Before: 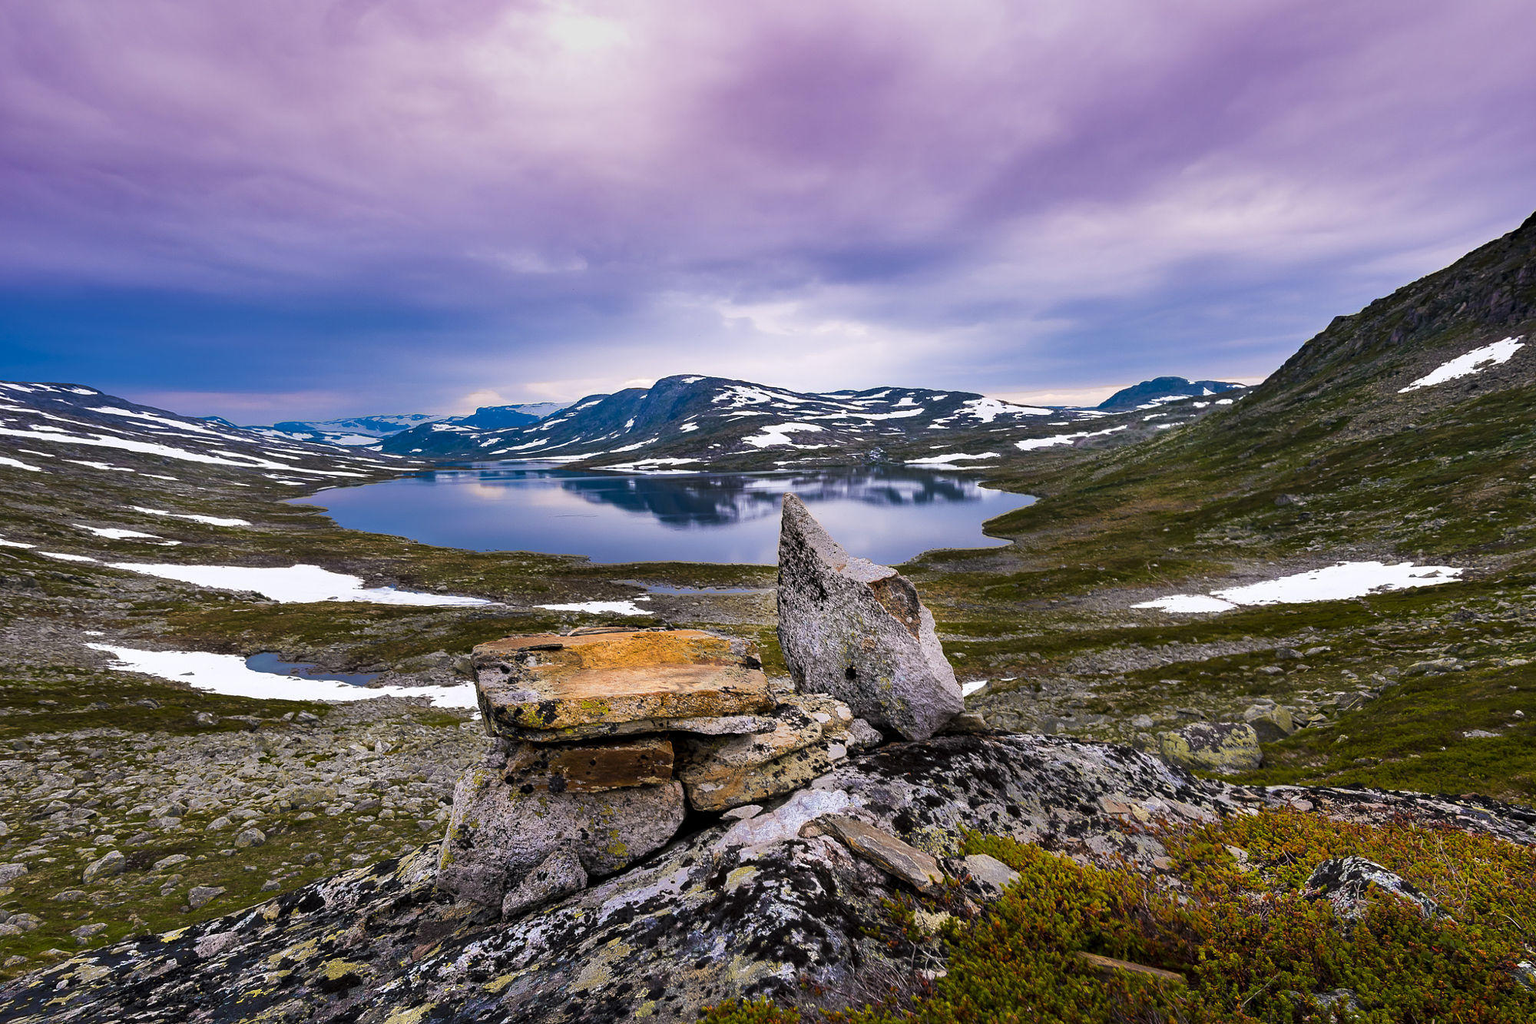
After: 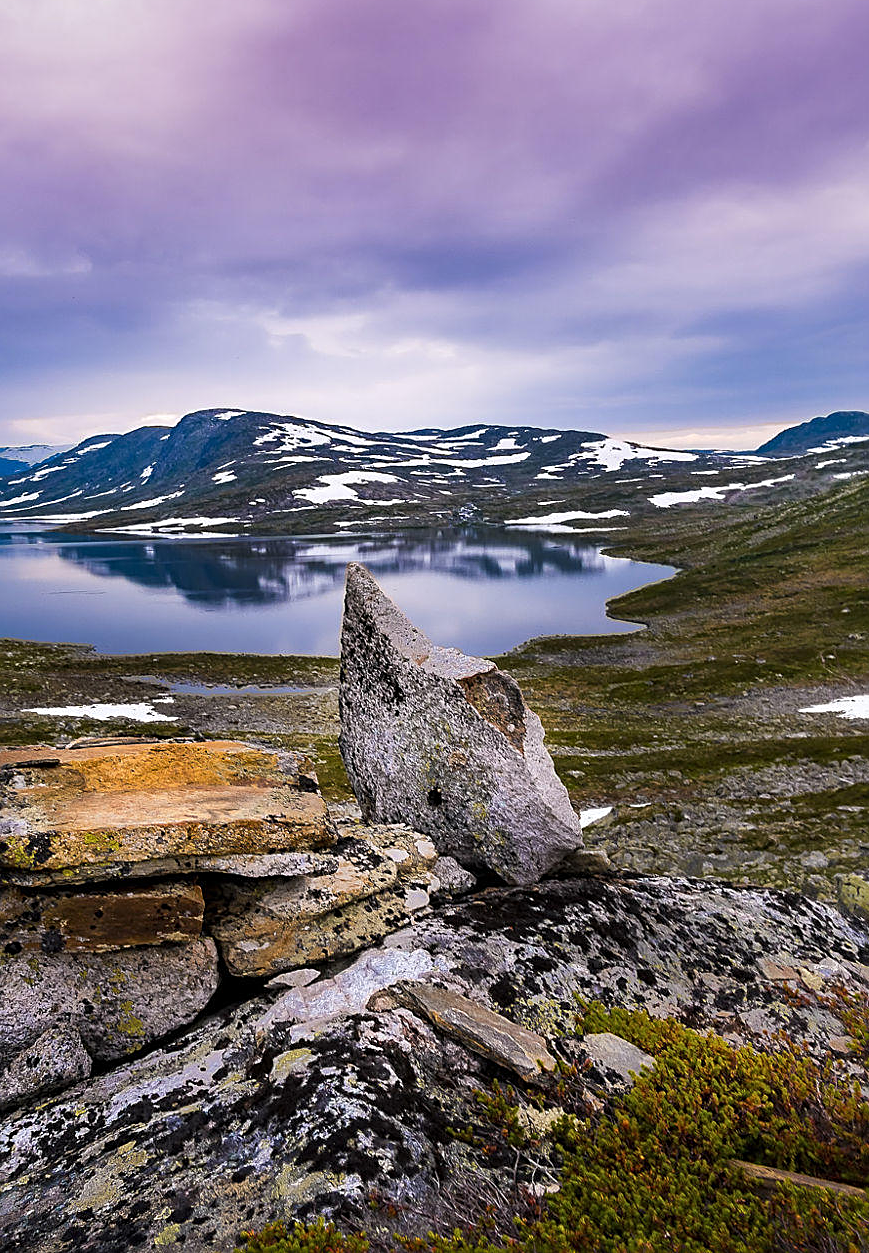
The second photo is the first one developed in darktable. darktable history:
tone equalizer: on, module defaults
crop: left 33.655%, top 5.956%, right 22.846%
sharpen: on, module defaults
